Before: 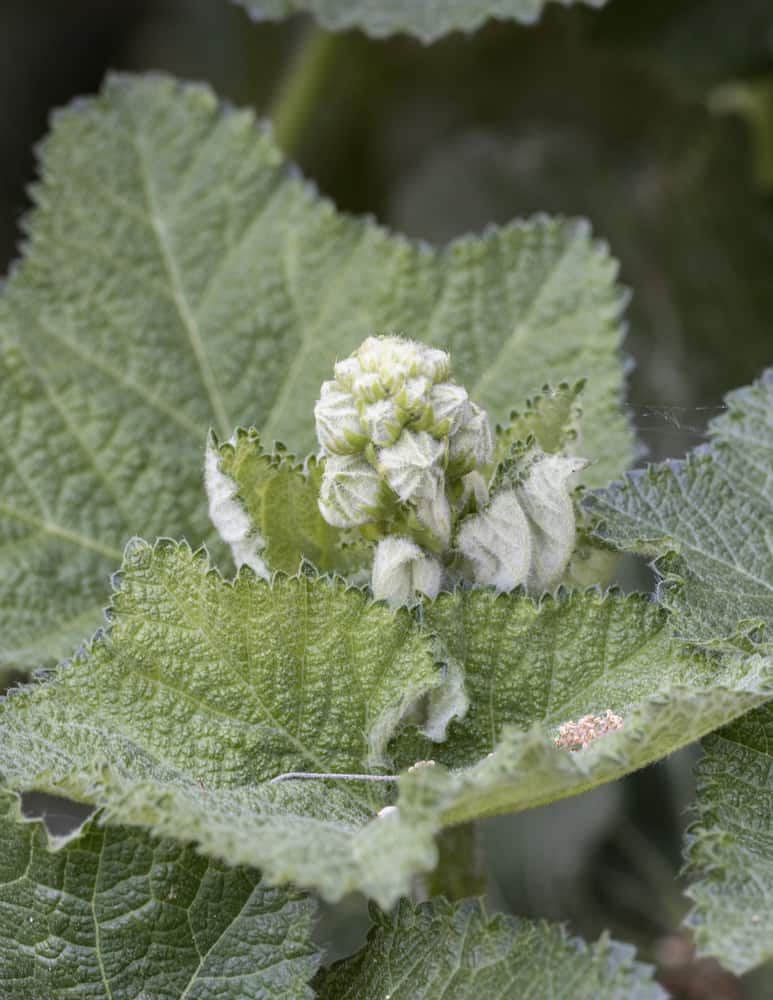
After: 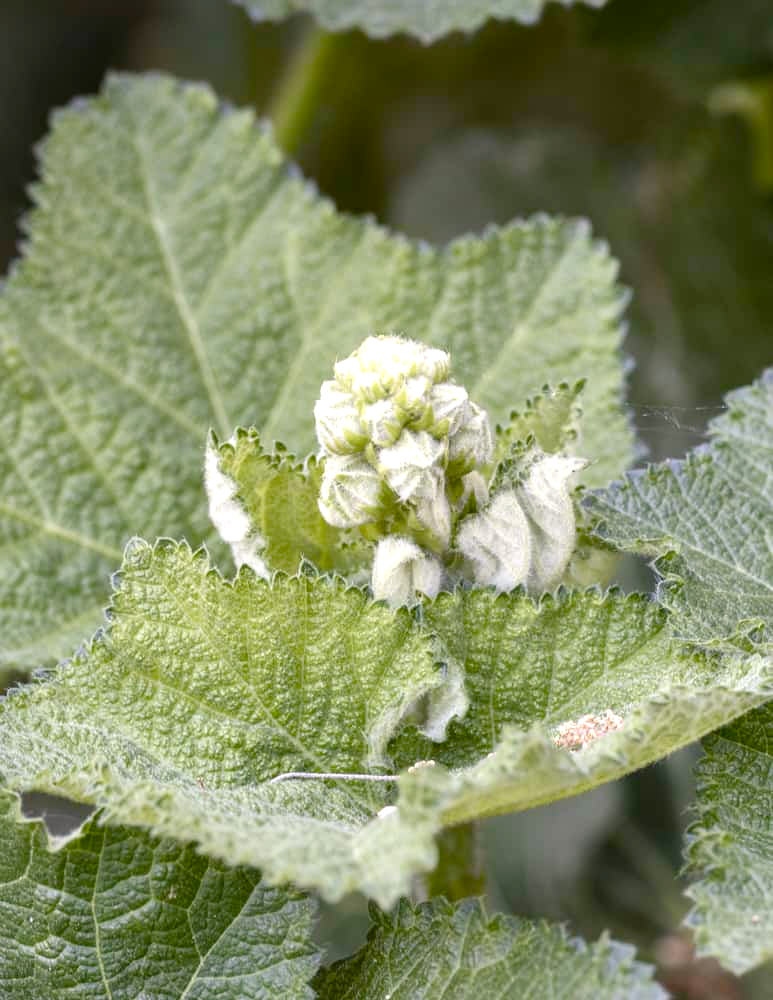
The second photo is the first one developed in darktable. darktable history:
exposure: exposure 0.606 EV, compensate exposure bias true, compensate highlight preservation false
color balance rgb: highlights gain › chroma 1.077%, highlights gain › hue 68.32°, perceptual saturation grading › global saturation 20%, perceptual saturation grading › highlights -25.17%, perceptual saturation grading › shadows 49.309%
